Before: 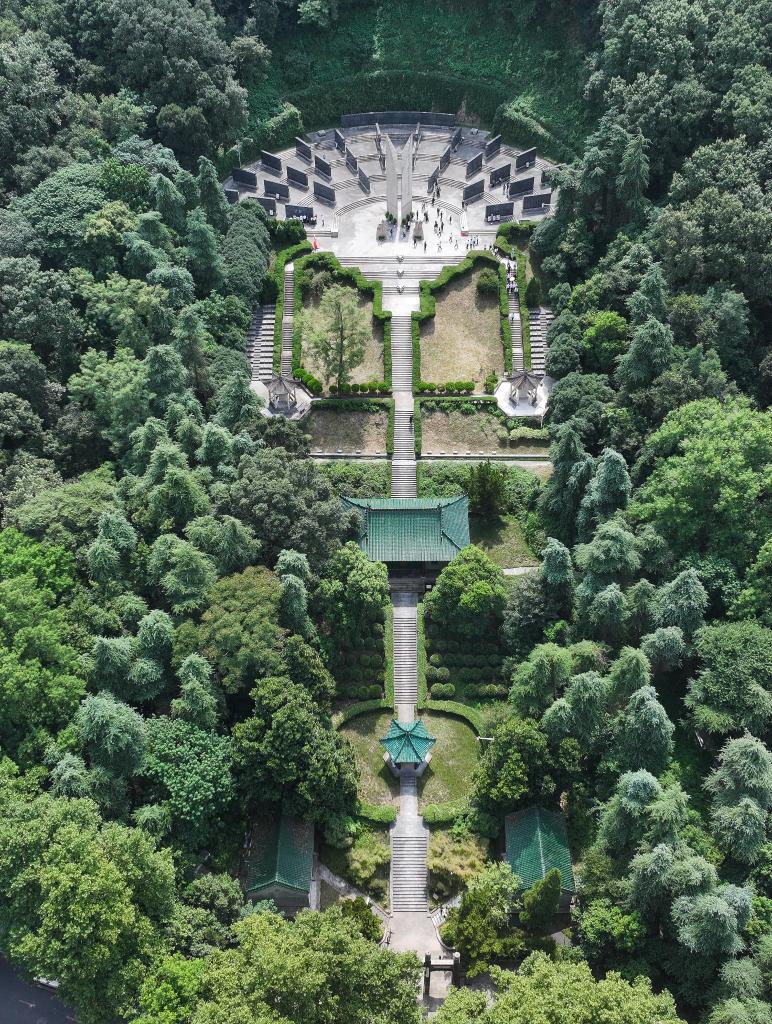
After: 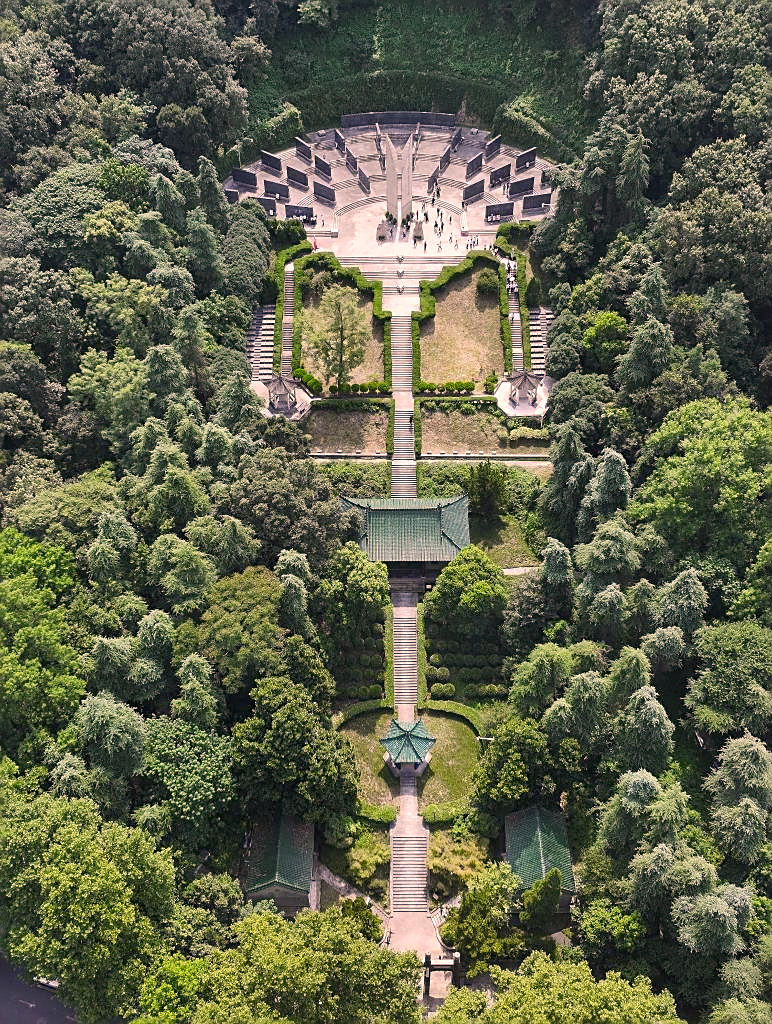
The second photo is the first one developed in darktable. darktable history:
white balance: red 0.948, green 1.02, blue 1.176
color correction: highlights a* 15, highlights b* 31.55
sharpen: on, module defaults
